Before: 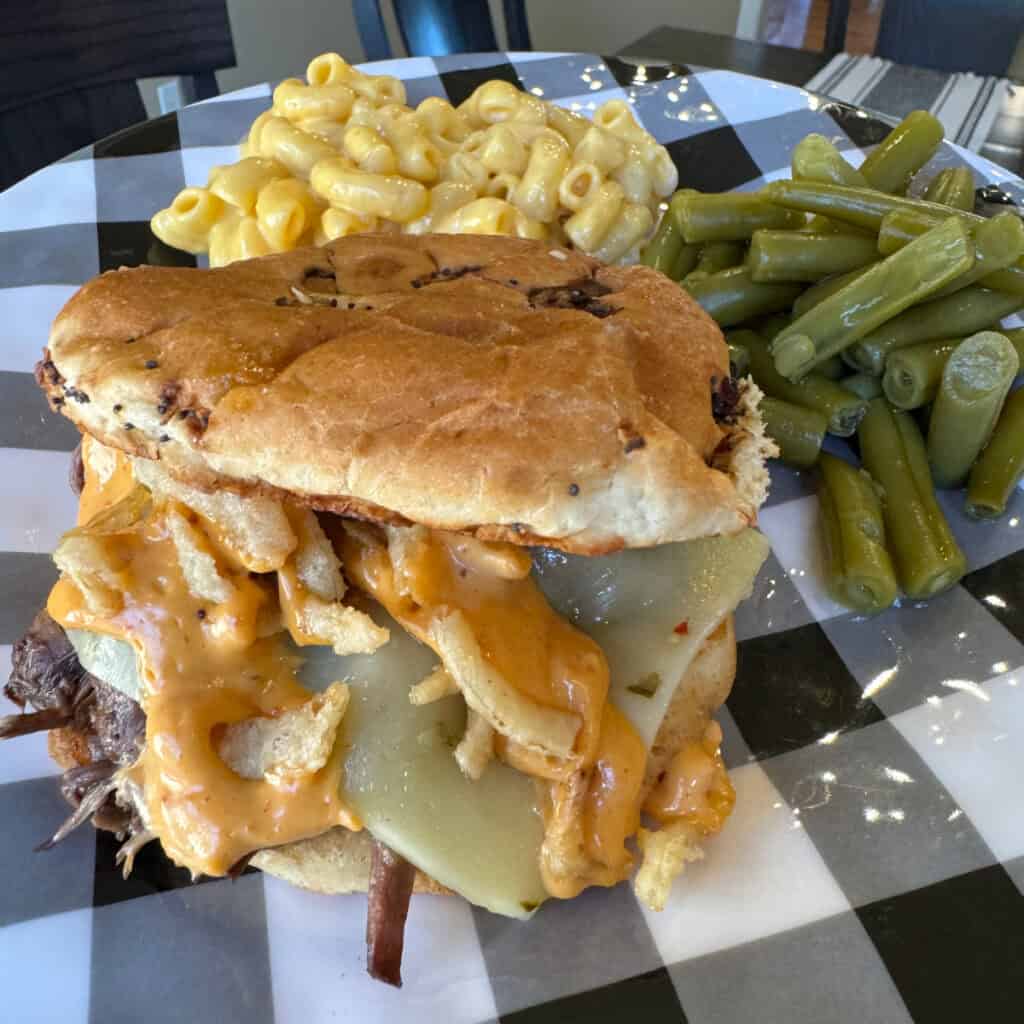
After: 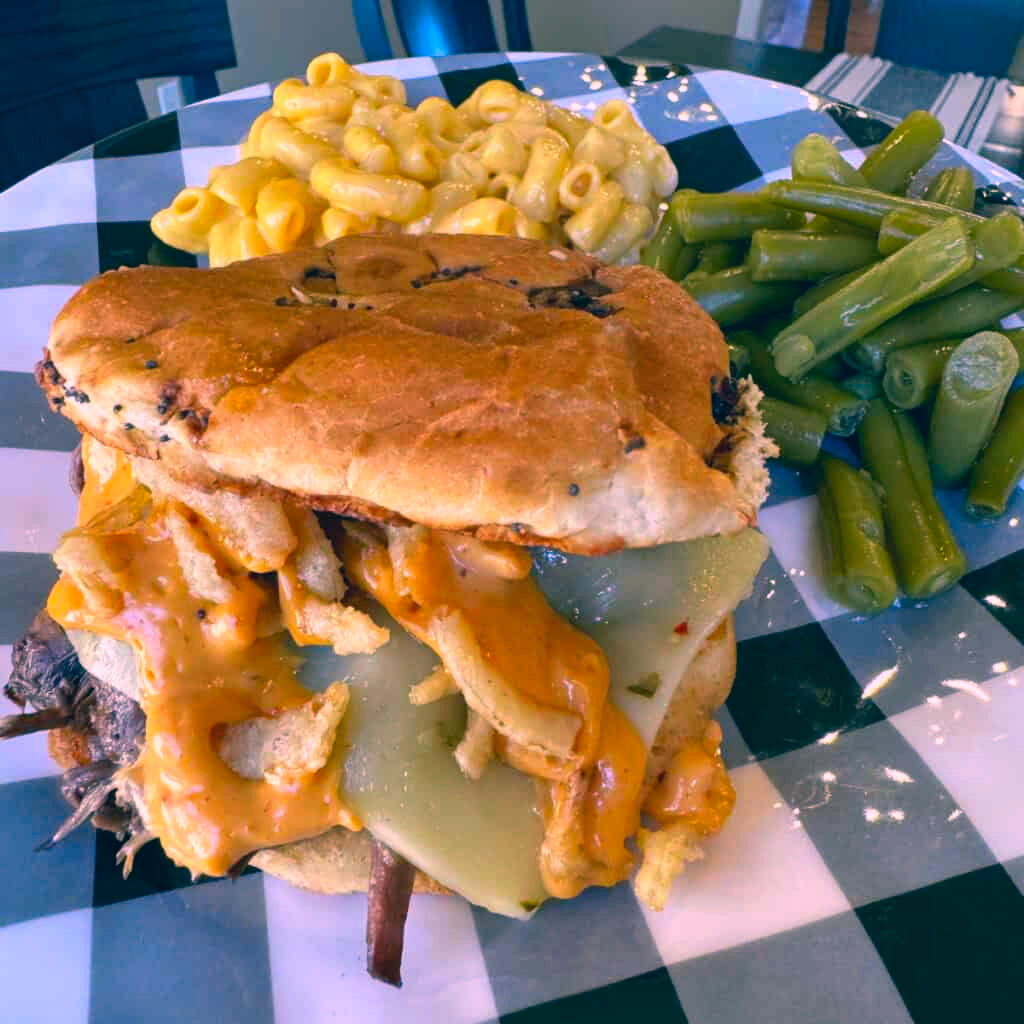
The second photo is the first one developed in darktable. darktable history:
color correction: highlights a* 17.45, highlights b* 0.227, shadows a* -15.26, shadows b* -13.78, saturation 1.45
